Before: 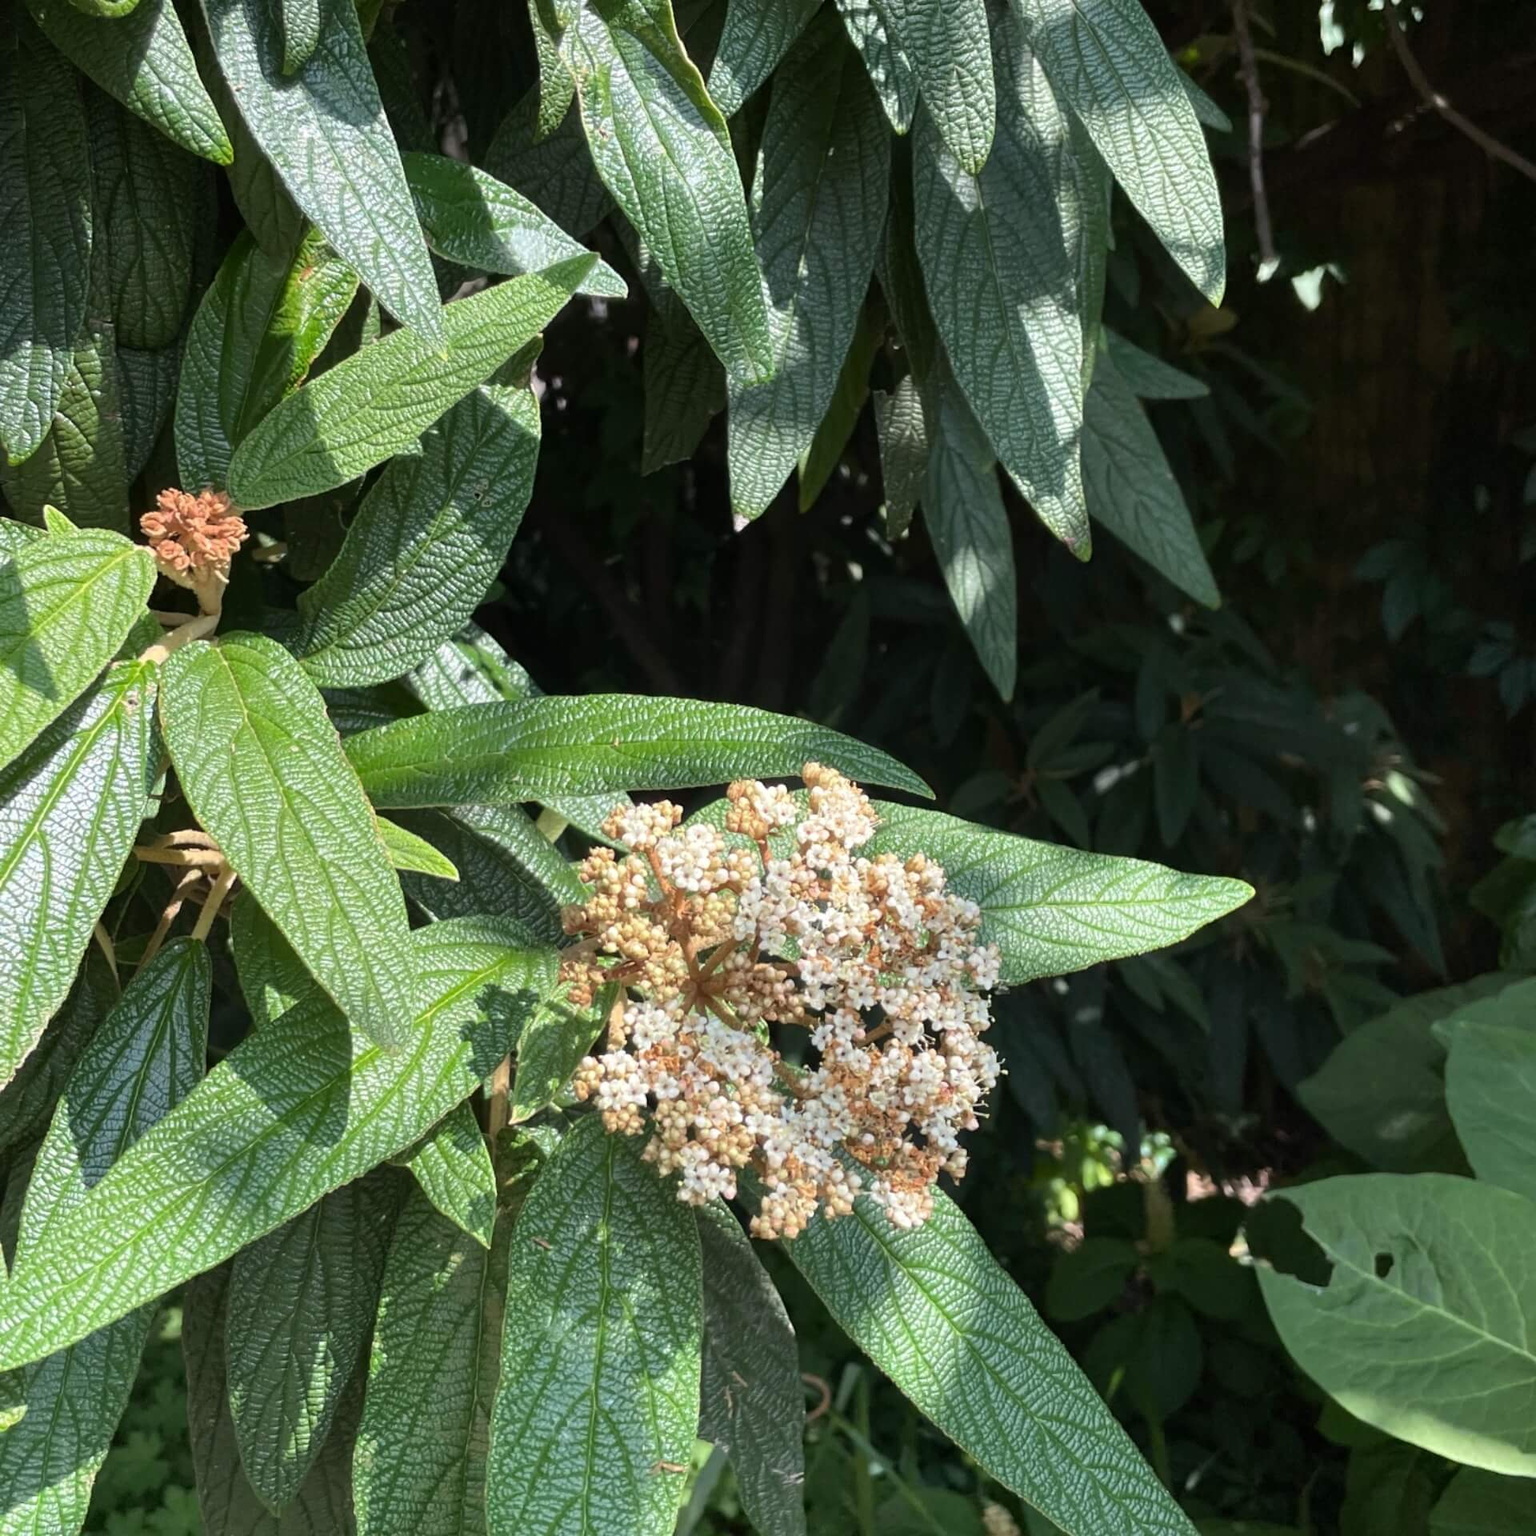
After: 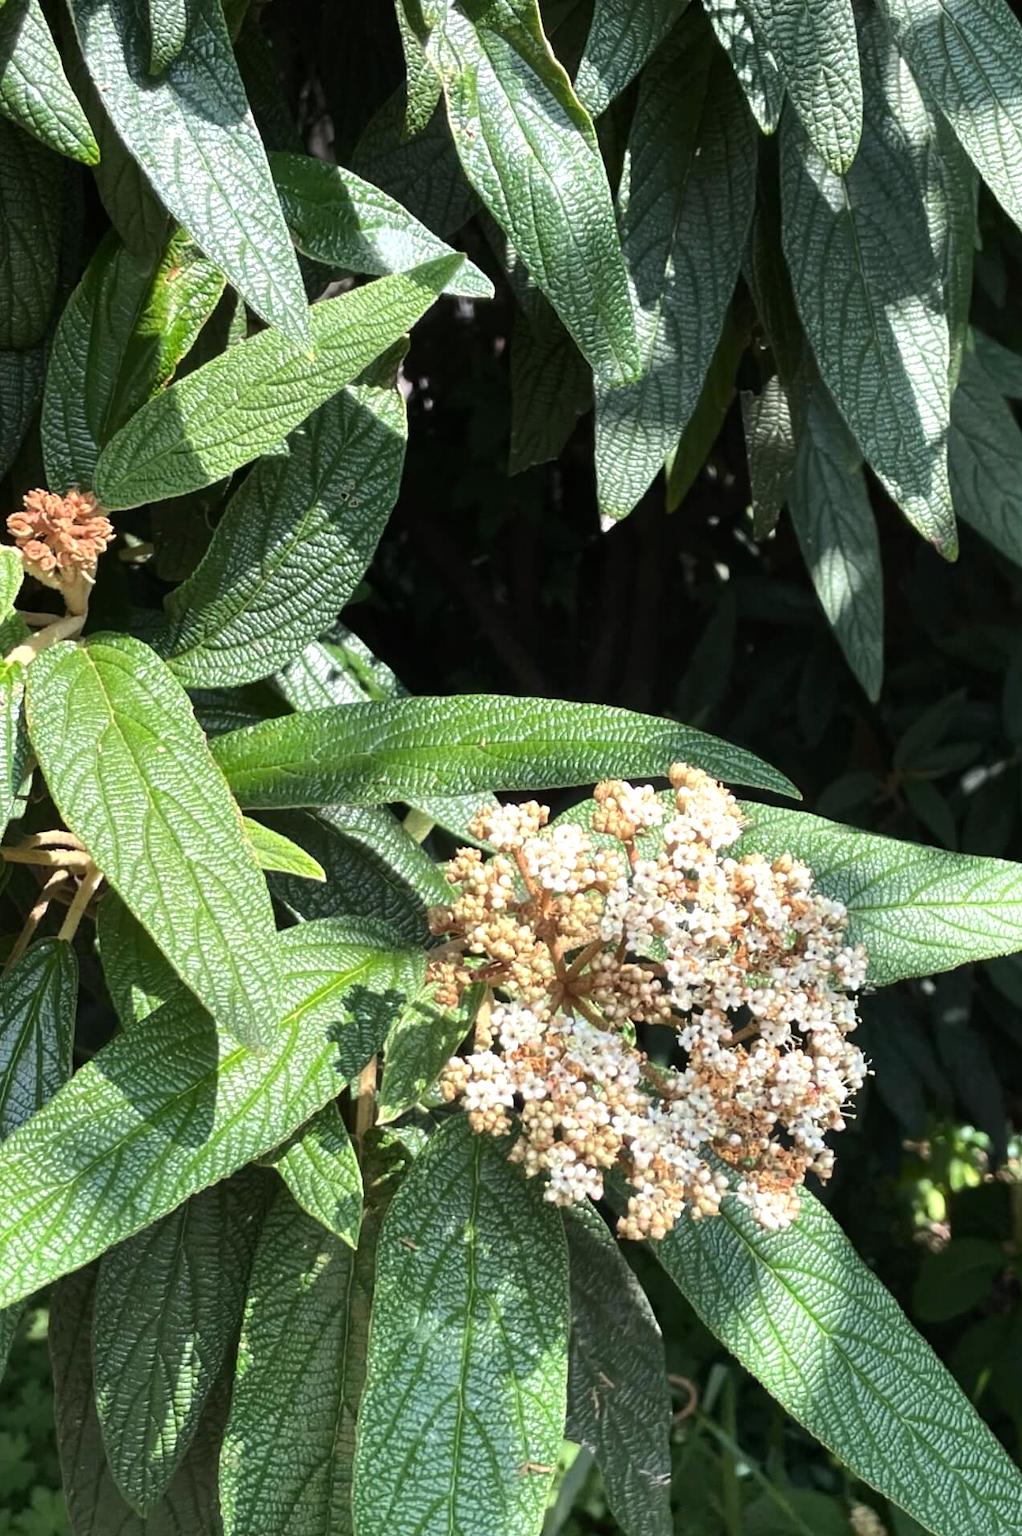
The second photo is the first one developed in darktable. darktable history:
crop and rotate: left 8.725%, right 24.742%
tone equalizer: -8 EV -0.451 EV, -7 EV -0.392 EV, -6 EV -0.35 EV, -5 EV -0.244 EV, -3 EV 0.217 EV, -2 EV 0.353 EV, -1 EV 0.413 EV, +0 EV 0.4 EV, edges refinement/feathering 500, mask exposure compensation -1.57 EV, preserve details no
